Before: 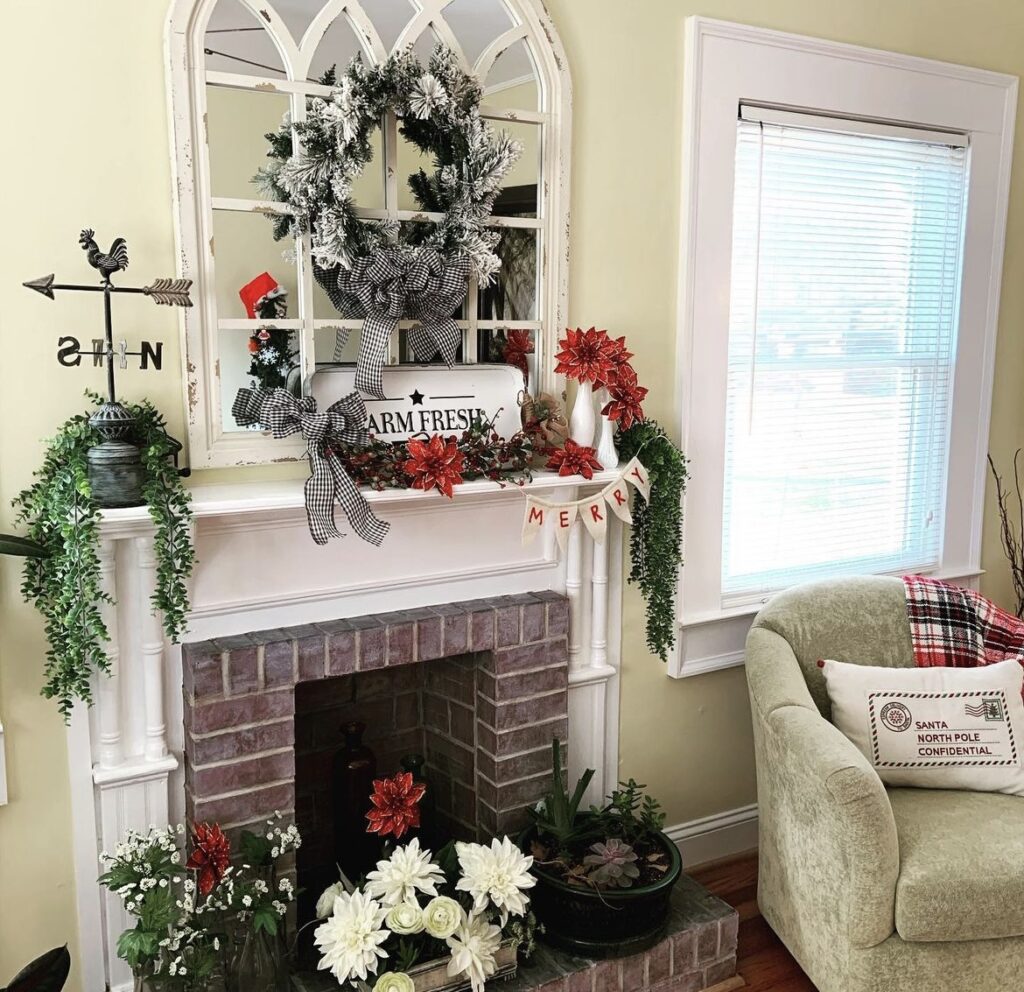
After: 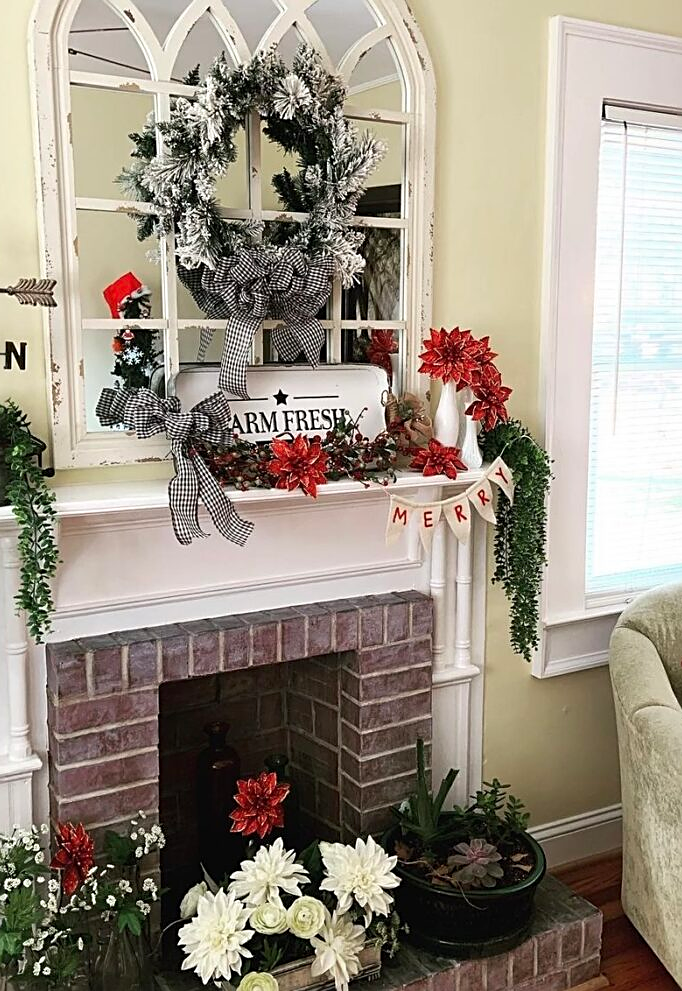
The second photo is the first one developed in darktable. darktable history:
crop and rotate: left 13.342%, right 19.991%
sharpen: on, module defaults
